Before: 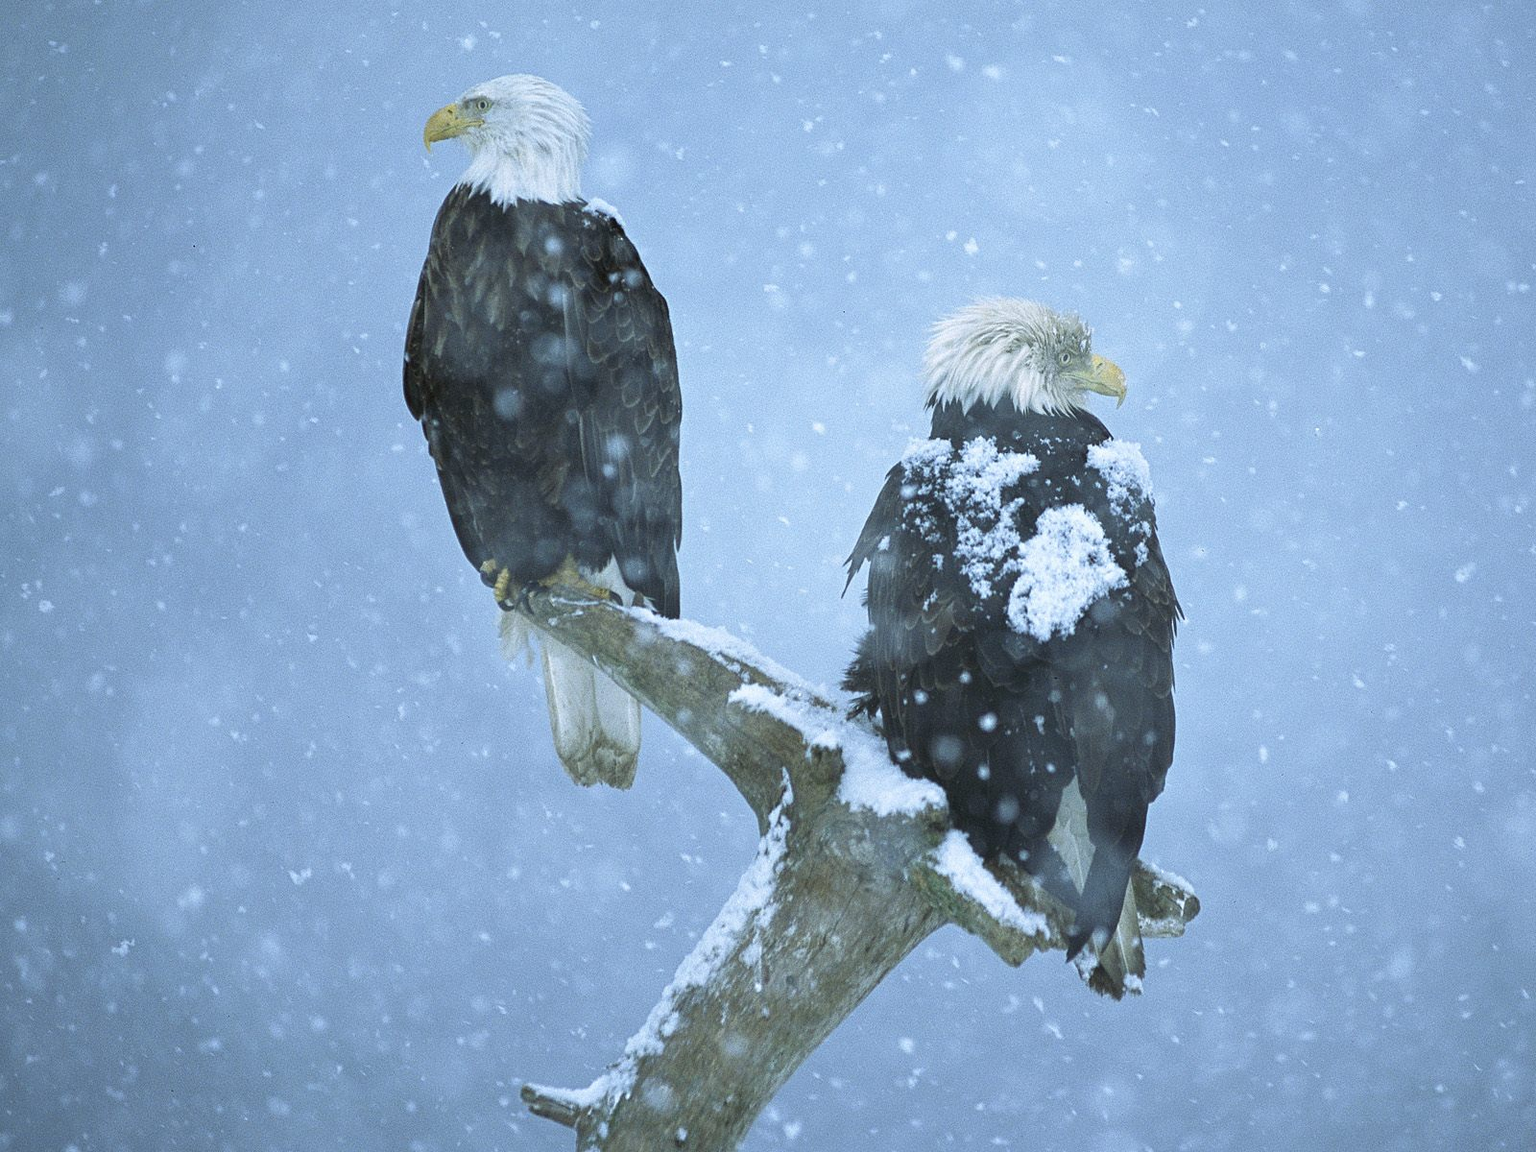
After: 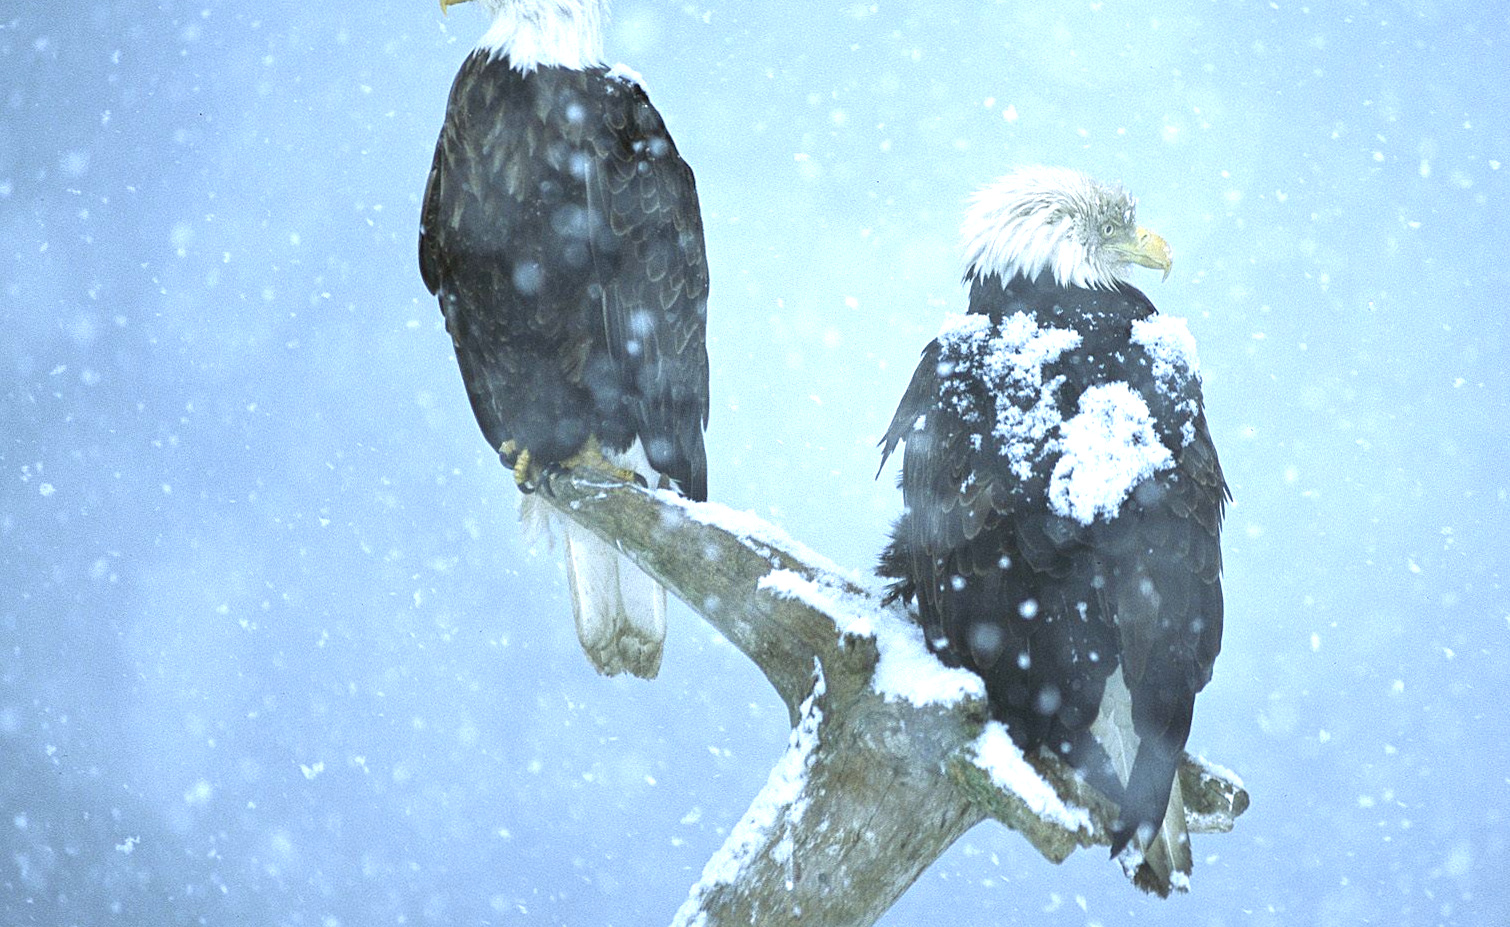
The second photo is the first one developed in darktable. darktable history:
exposure: black level correction 0, exposure 0.694 EV, compensate highlight preservation false
crop and rotate: angle 0.072°, top 11.894%, right 5.466%, bottom 10.673%
